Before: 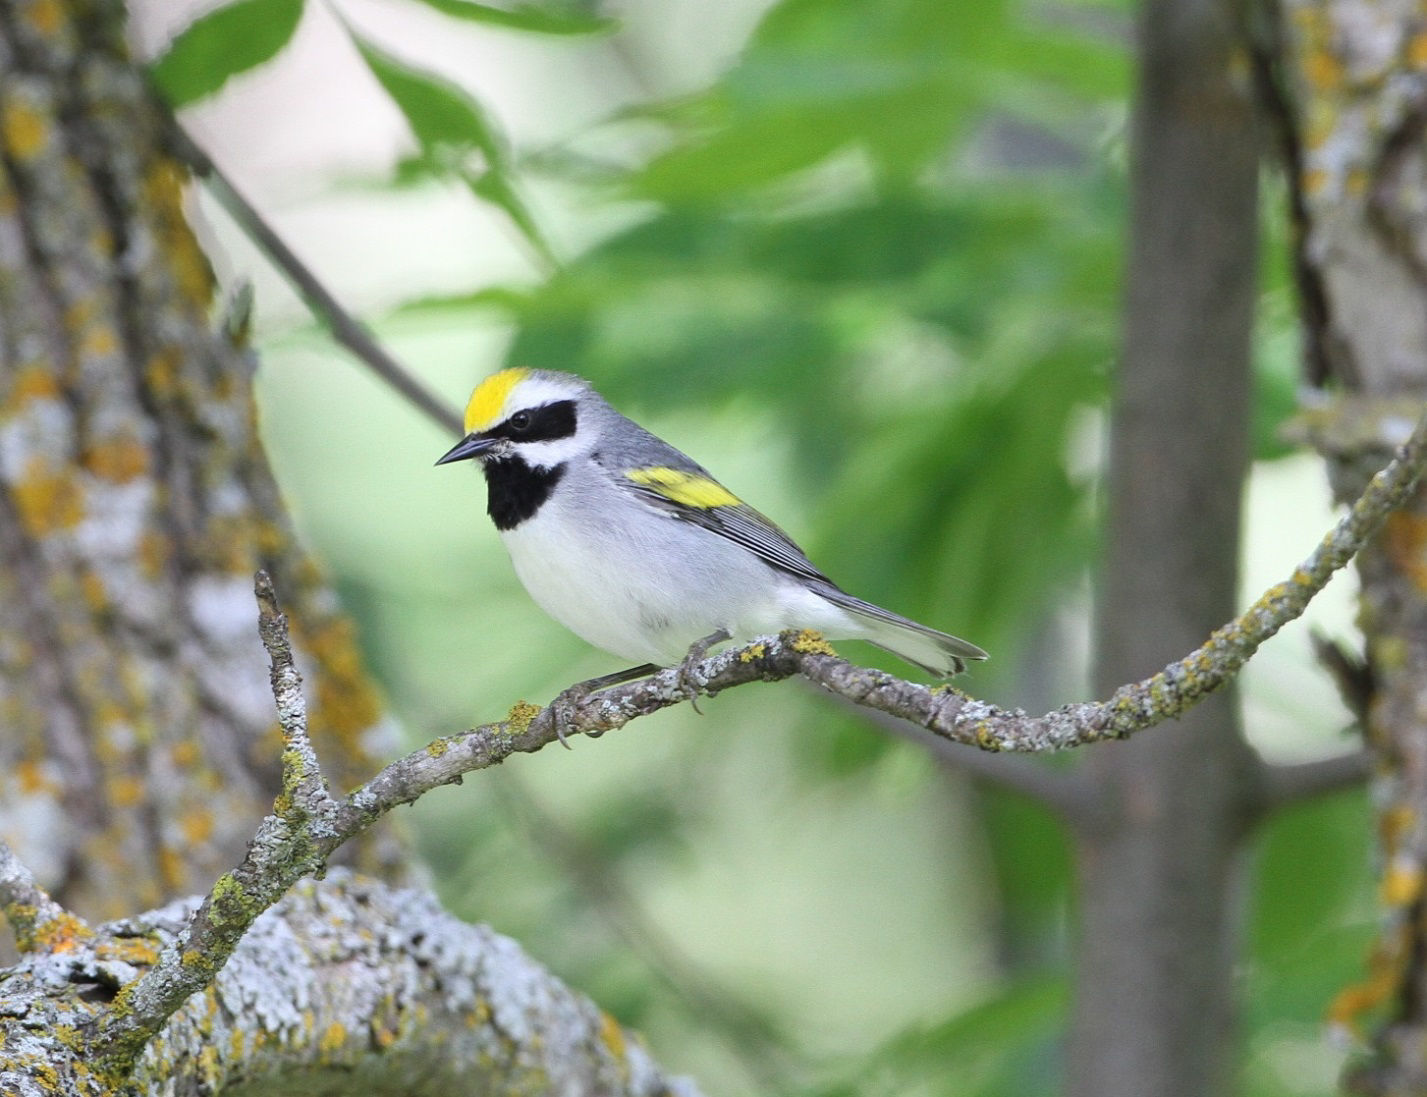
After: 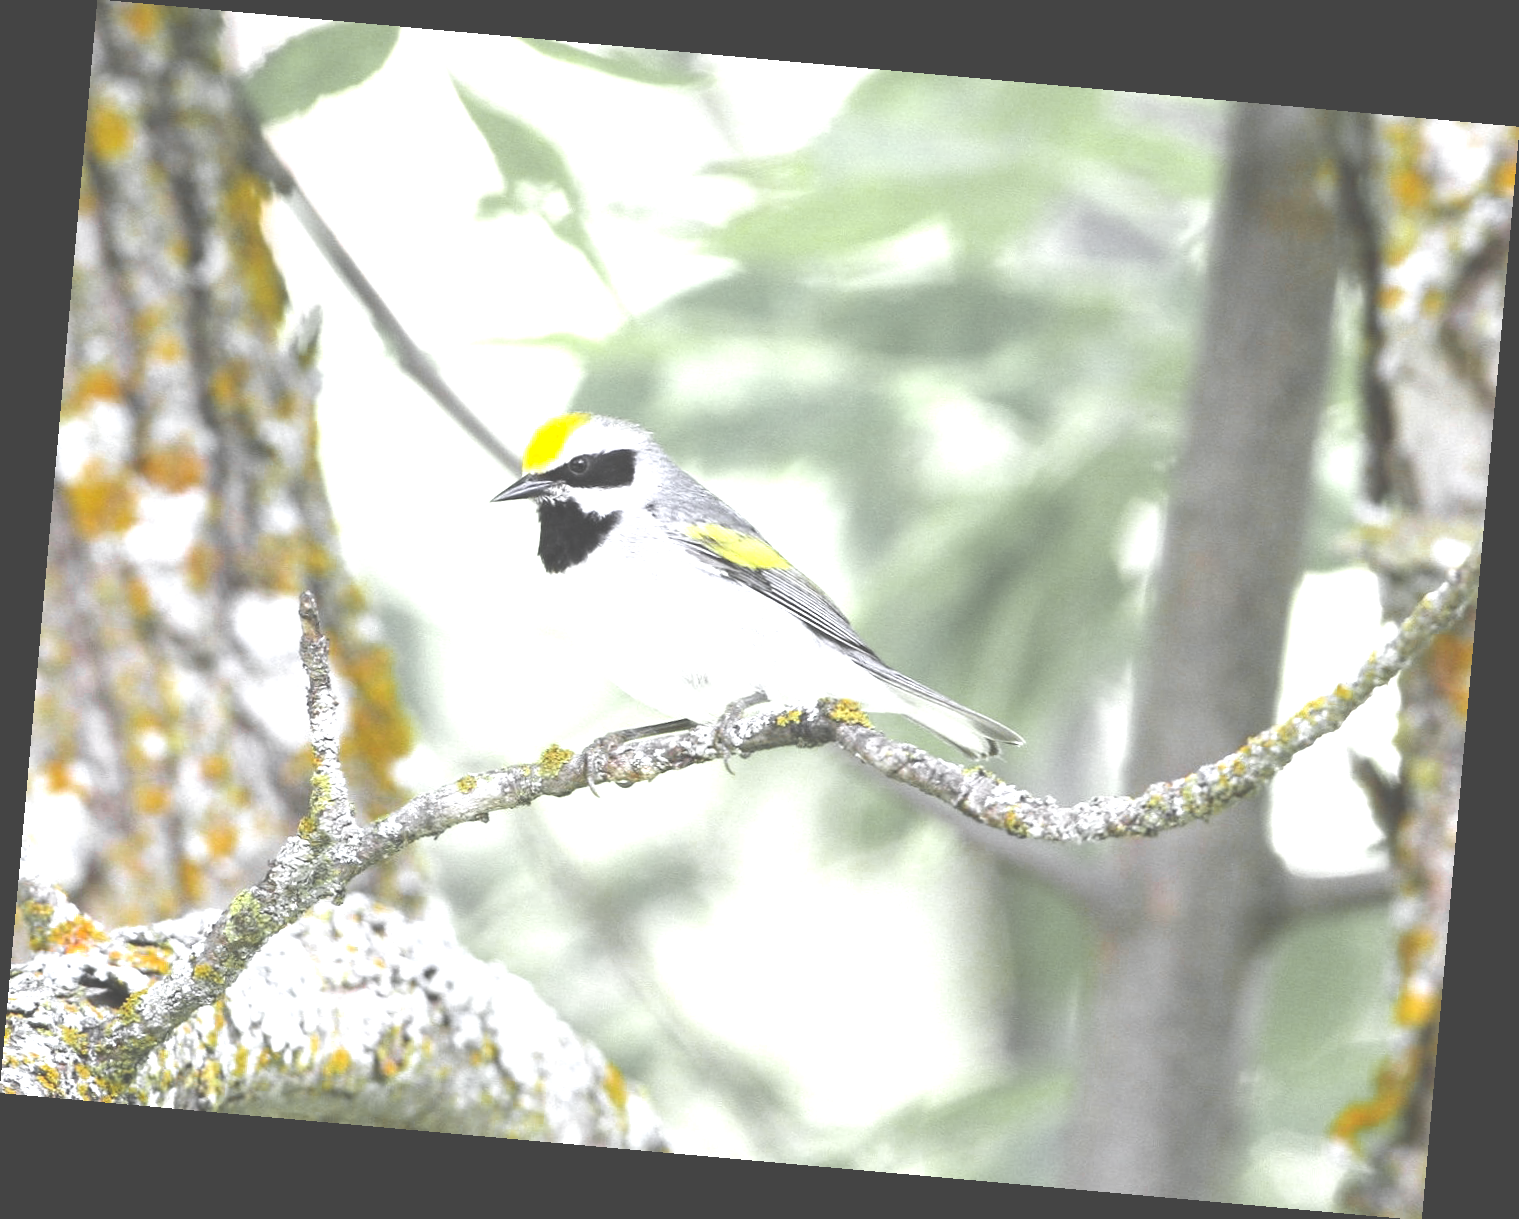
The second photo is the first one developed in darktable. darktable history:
rotate and perspective: rotation 5.12°, automatic cropping off
exposure: black level correction -0.023, exposure 1.397 EV, compensate highlight preservation false
color zones: curves: ch0 [(0.004, 0.388) (0.125, 0.392) (0.25, 0.404) (0.375, 0.5) (0.5, 0.5) (0.625, 0.5) (0.75, 0.5) (0.875, 0.5)]; ch1 [(0, 0.5) (0.125, 0.5) (0.25, 0.5) (0.375, 0.124) (0.524, 0.124) (0.645, 0.128) (0.789, 0.132) (0.914, 0.096) (0.998, 0.068)]
